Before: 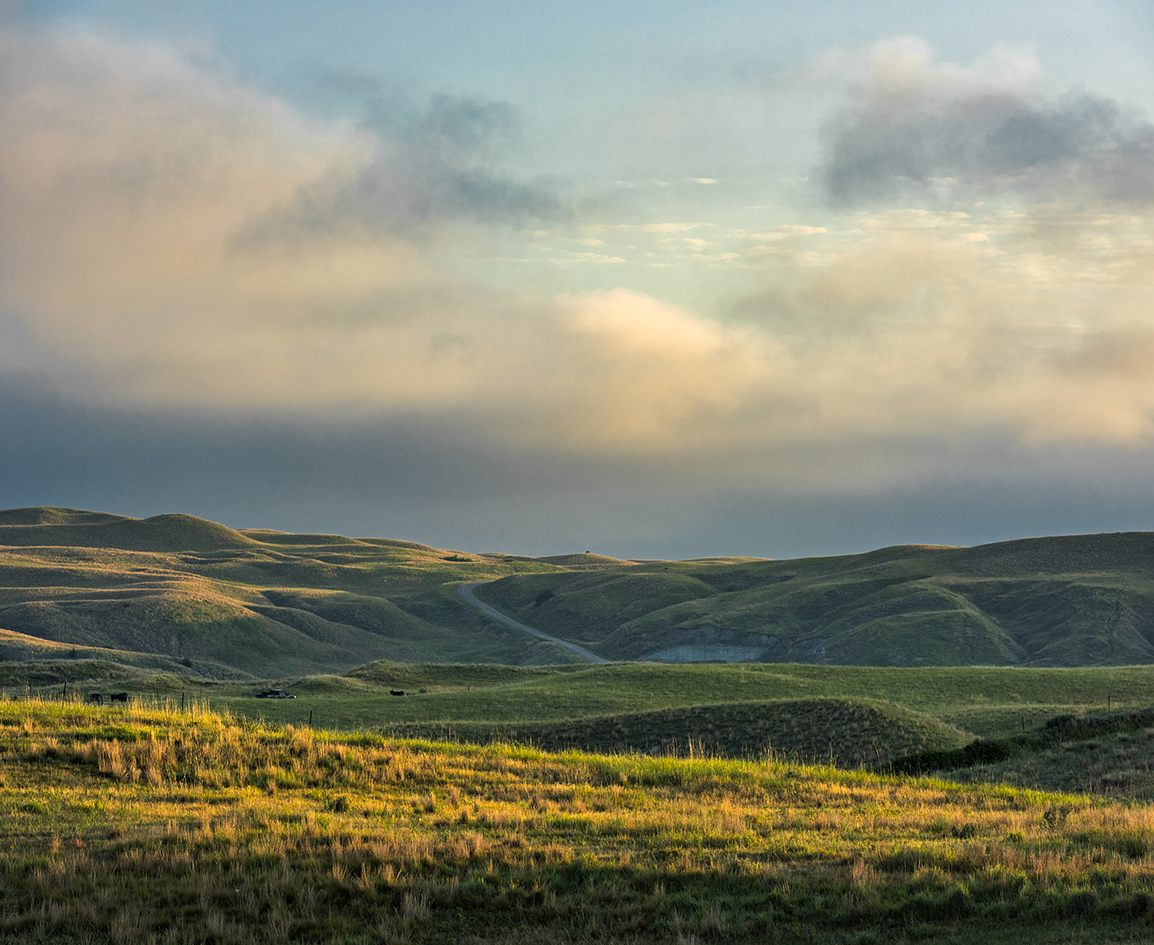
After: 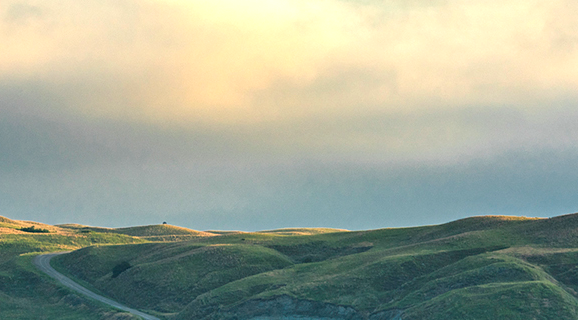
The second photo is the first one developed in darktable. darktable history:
crop: left 36.691%, top 34.912%, right 13.201%, bottom 31.145%
exposure: exposure 0.669 EV, compensate highlight preservation false
